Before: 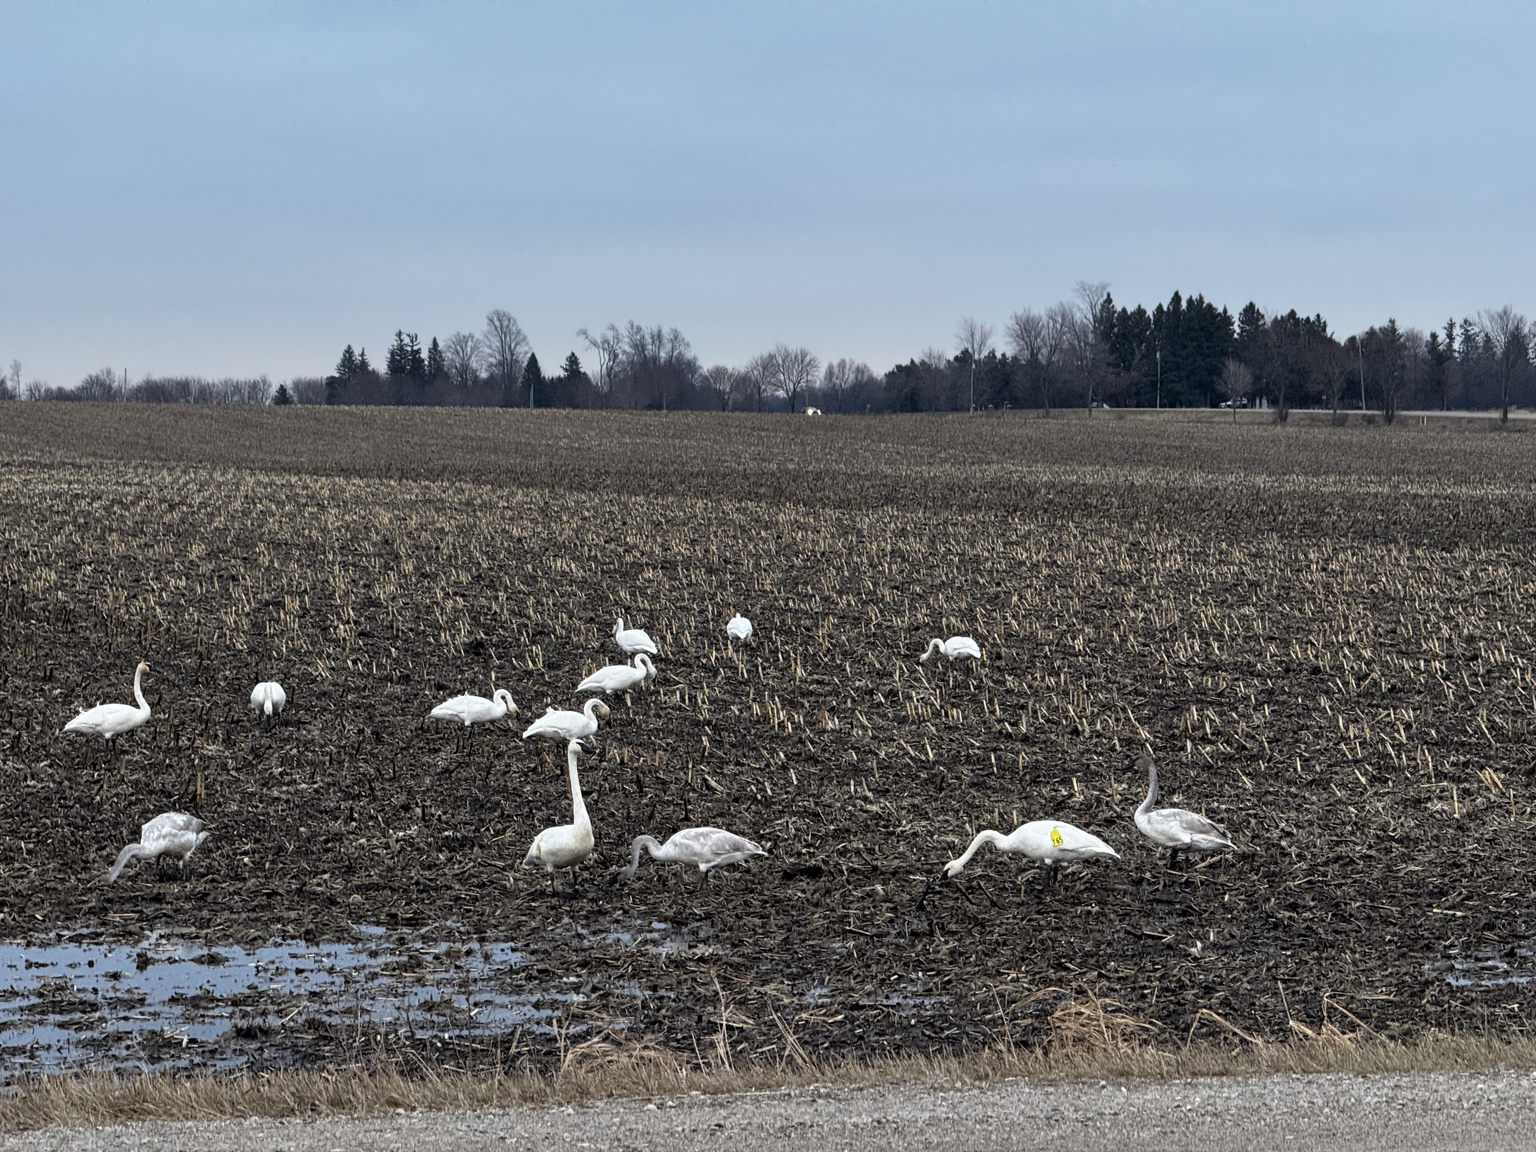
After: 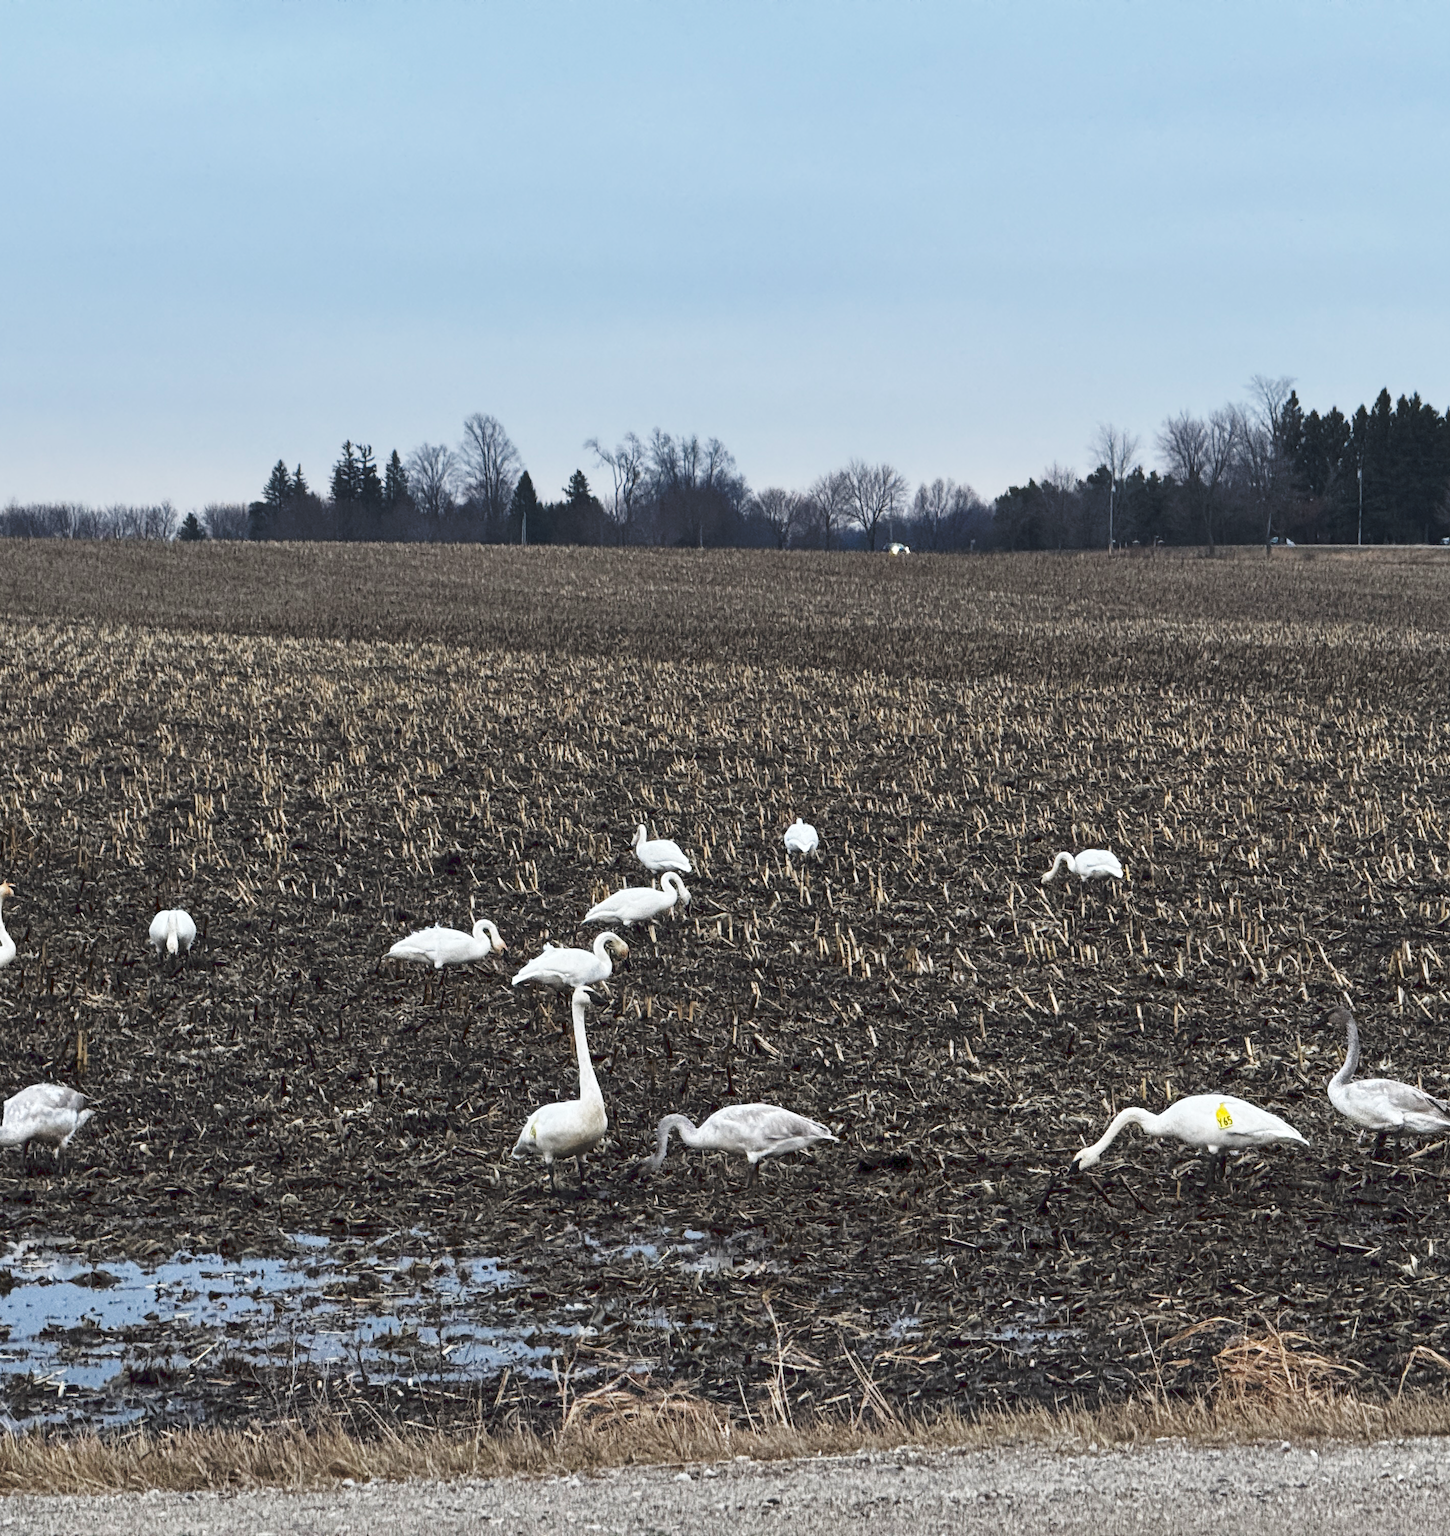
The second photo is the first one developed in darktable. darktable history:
tone curve: curves: ch0 [(0, 0) (0.003, 0.077) (0.011, 0.089) (0.025, 0.105) (0.044, 0.122) (0.069, 0.134) (0.1, 0.151) (0.136, 0.171) (0.177, 0.198) (0.224, 0.23) (0.277, 0.273) (0.335, 0.343) (0.399, 0.422) (0.468, 0.508) (0.543, 0.601) (0.623, 0.695) (0.709, 0.782) (0.801, 0.866) (0.898, 0.934) (1, 1)], preserve colors none
crop and rotate: left 9.061%, right 20.142%
